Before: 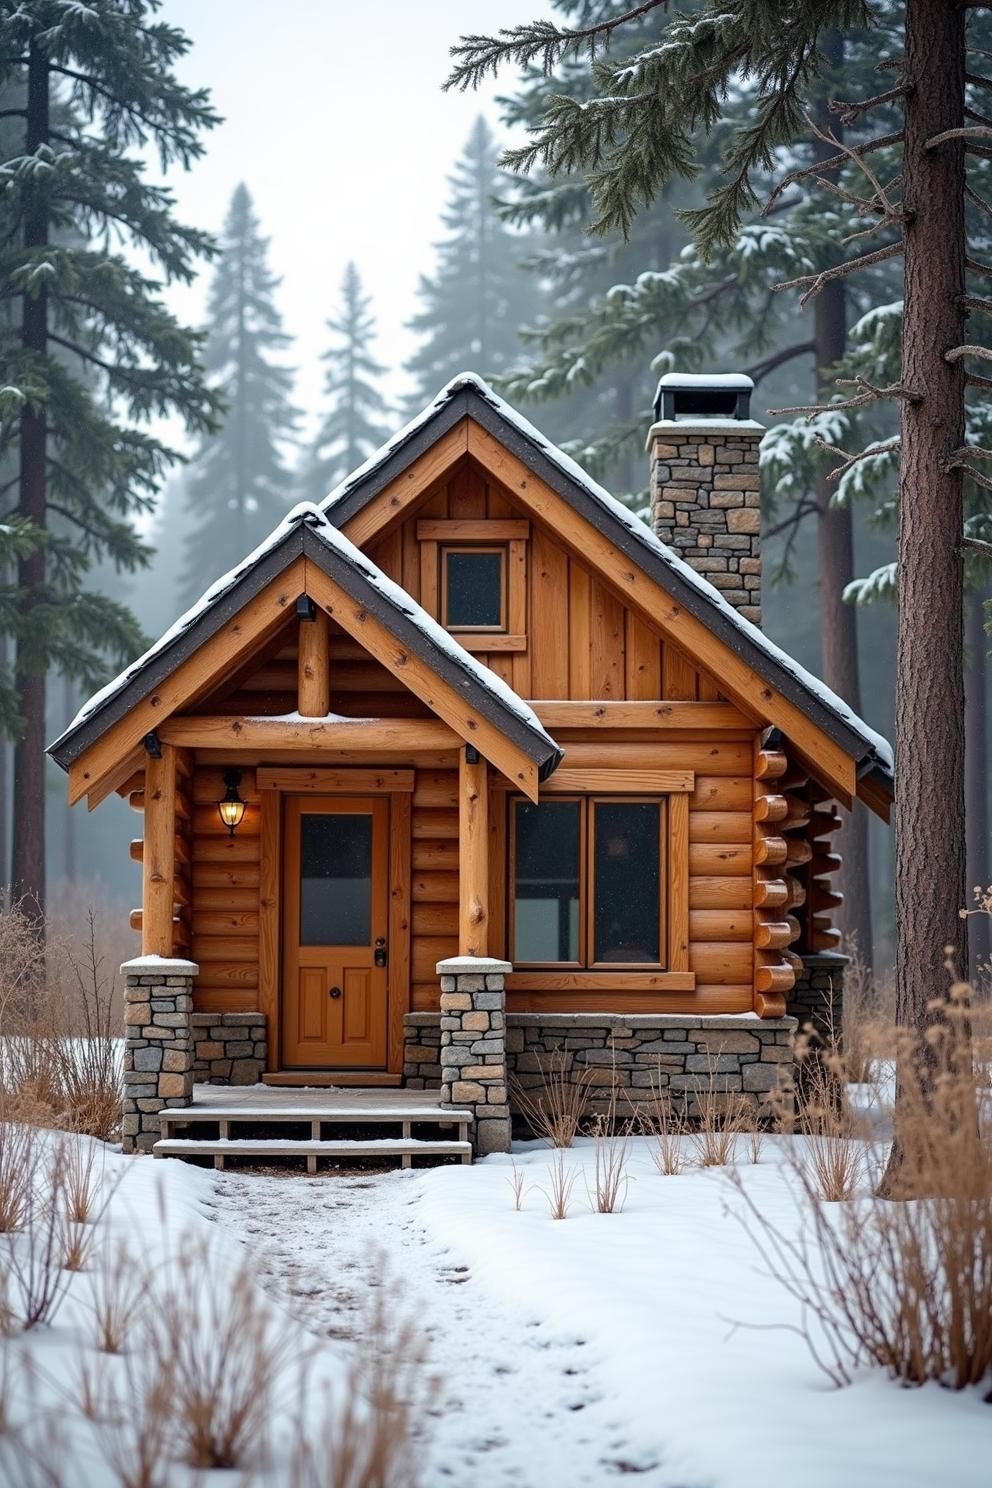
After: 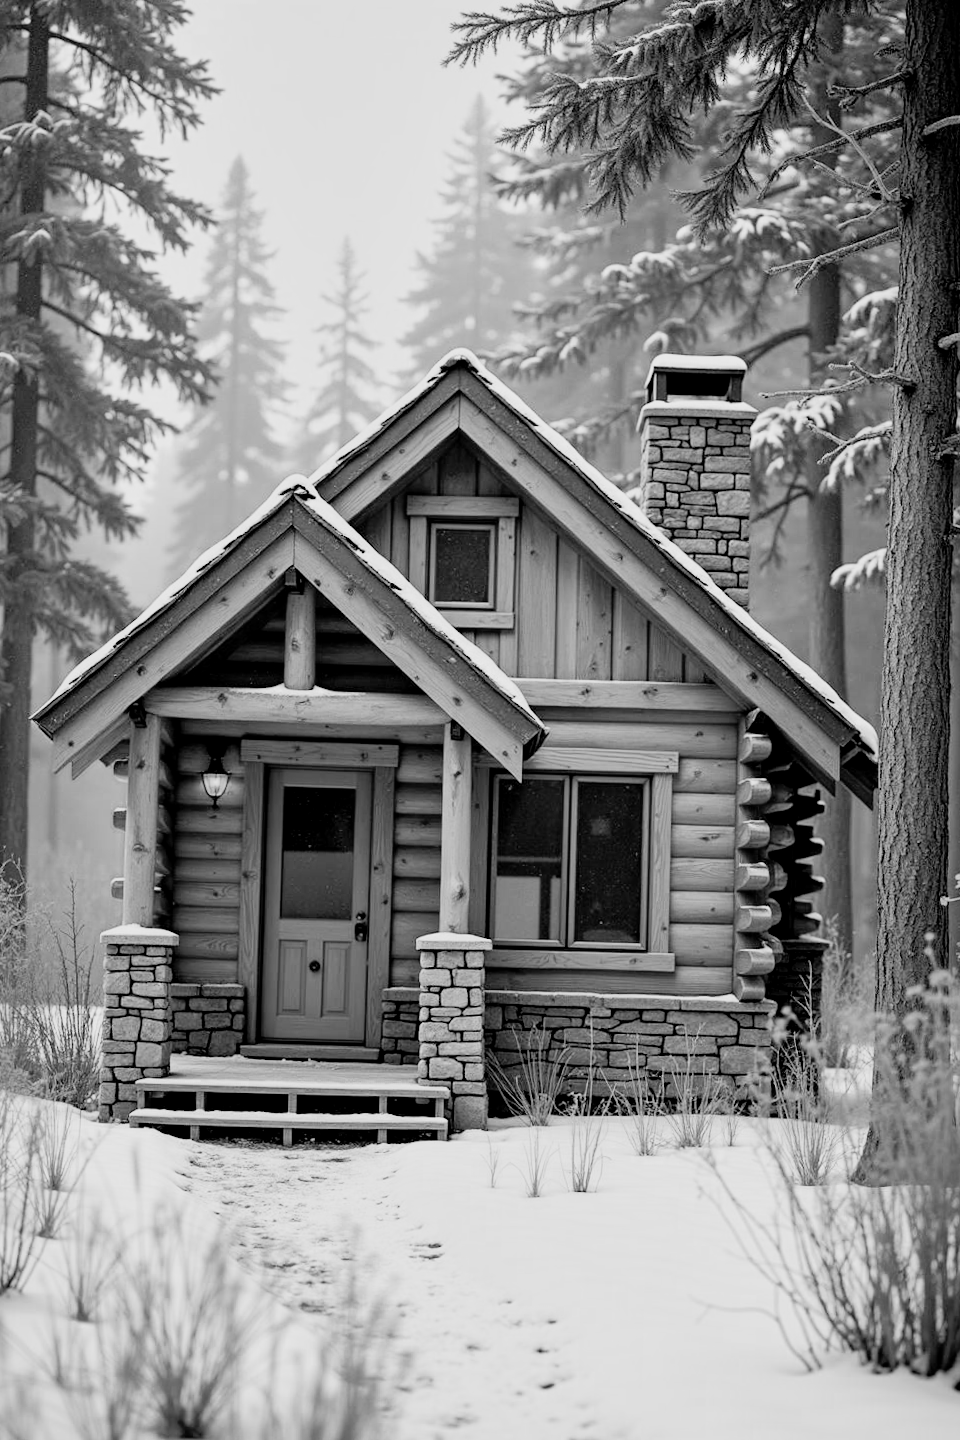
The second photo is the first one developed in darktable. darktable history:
crop and rotate: angle -1.27°
filmic rgb: black relative exposure -8.77 EV, white relative exposure 4.98 EV, target black luminance 0%, hardness 3.77, latitude 65.44%, contrast 0.834, shadows ↔ highlights balance 19.37%
tone curve: curves: ch0 [(0, 0.005) (0.103, 0.097) (0.18, 0.22) (0.4, 0.485) (0.5, 0.612) (0.668, 0.787) (0.823, 0.894) (1, 0.971)]; ch1 [(0, 0) (0.172, 0.123) (0.324, 0.253) (0.396, 0.388) (0.478, 0.461) (0.499, 0.498) (0.522, 0.528) (0.609, 0.686) (0.704, 0.818) (1, 1)]; ch2 [(0, 0) (0.411, 0.424) (0.496, 0.501) (0.515, 0.514) (0.555, 0.585) (0.641, 0.69) (1, 1)], color space Lab, independent channels, preserve colors none
local contrast: mode bilateral grid, contrast 26, coarseness 50, detail 124%, midtone range 0.2
color zones: curves: ch0 [(0, 0.613) (0.01, 0.613) (0.245, 0.448) (0.498, 0.529) (0.642, 0.665) (0.879, 0.777) (0.99, 0.613)]; ch1 [(0, 0) (0.143, 0) (0.286, 0) (0.429, 0) (0.571, 0) (0.714, 0) (0.857, 0)]
